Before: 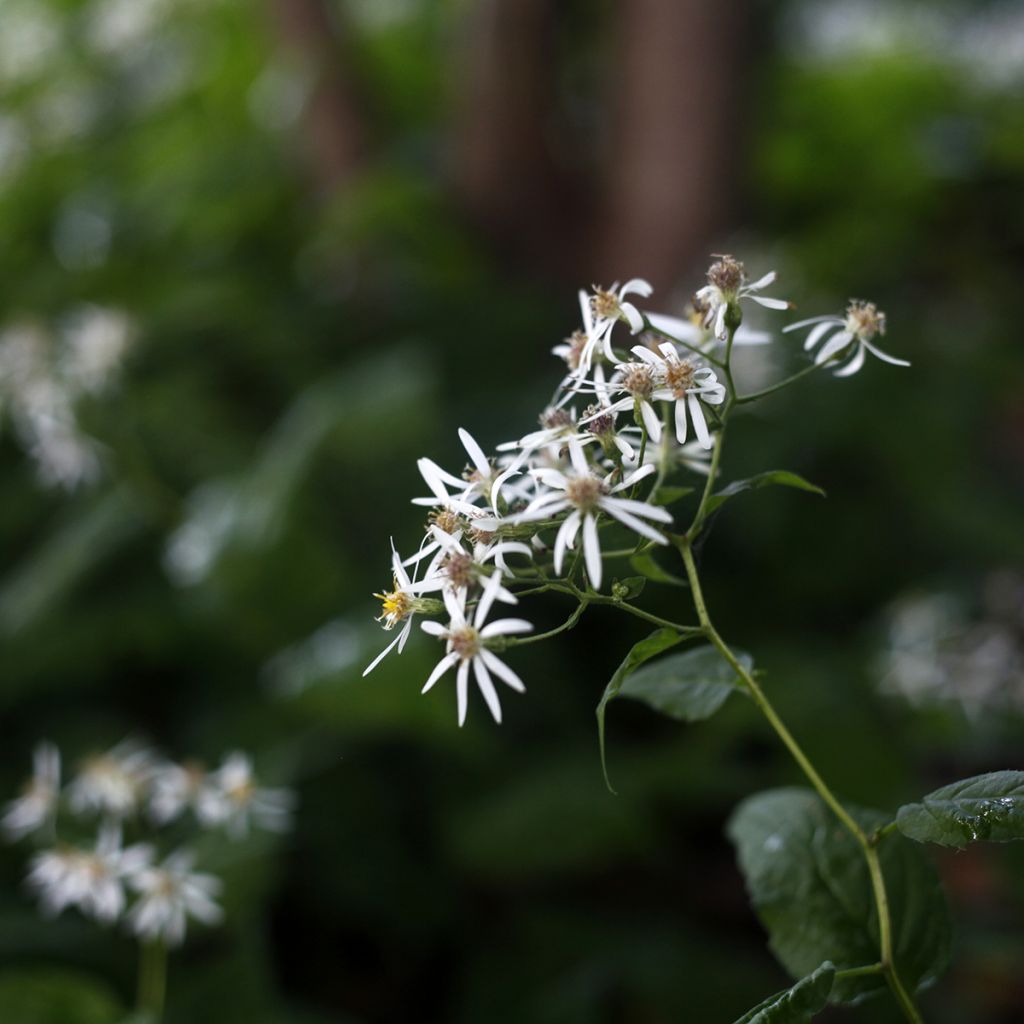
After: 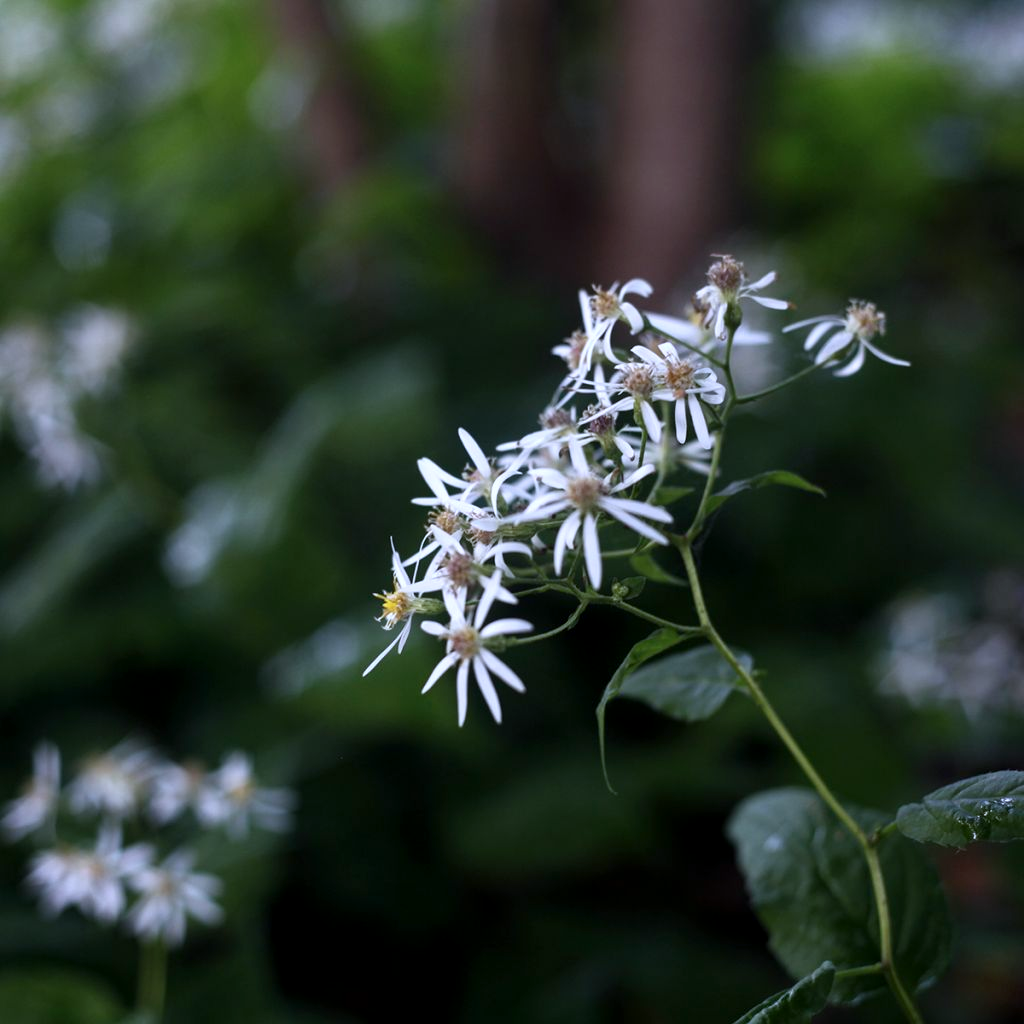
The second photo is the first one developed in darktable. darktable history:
color calibration: illuminant custom, x 0.373, y 0.388, temperature 4269.97 K
color balance: mode lift, gamma, gain (sRGB), lift [0.97, 1, 1, 1], gamma [1.03, 1, 1, 1]
